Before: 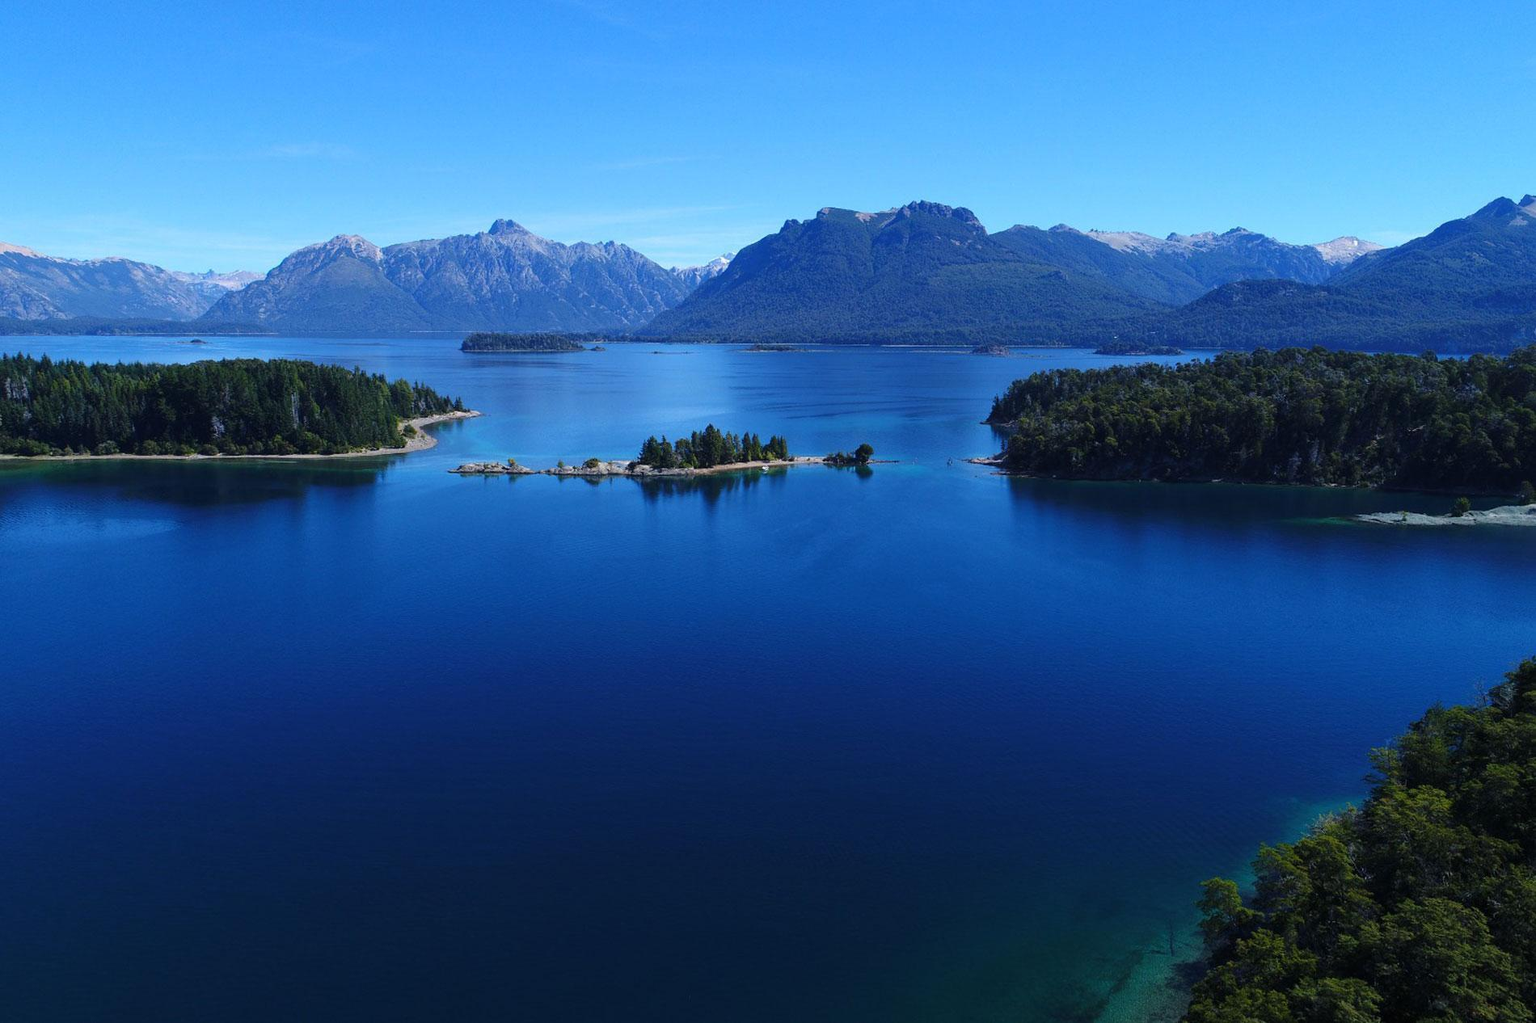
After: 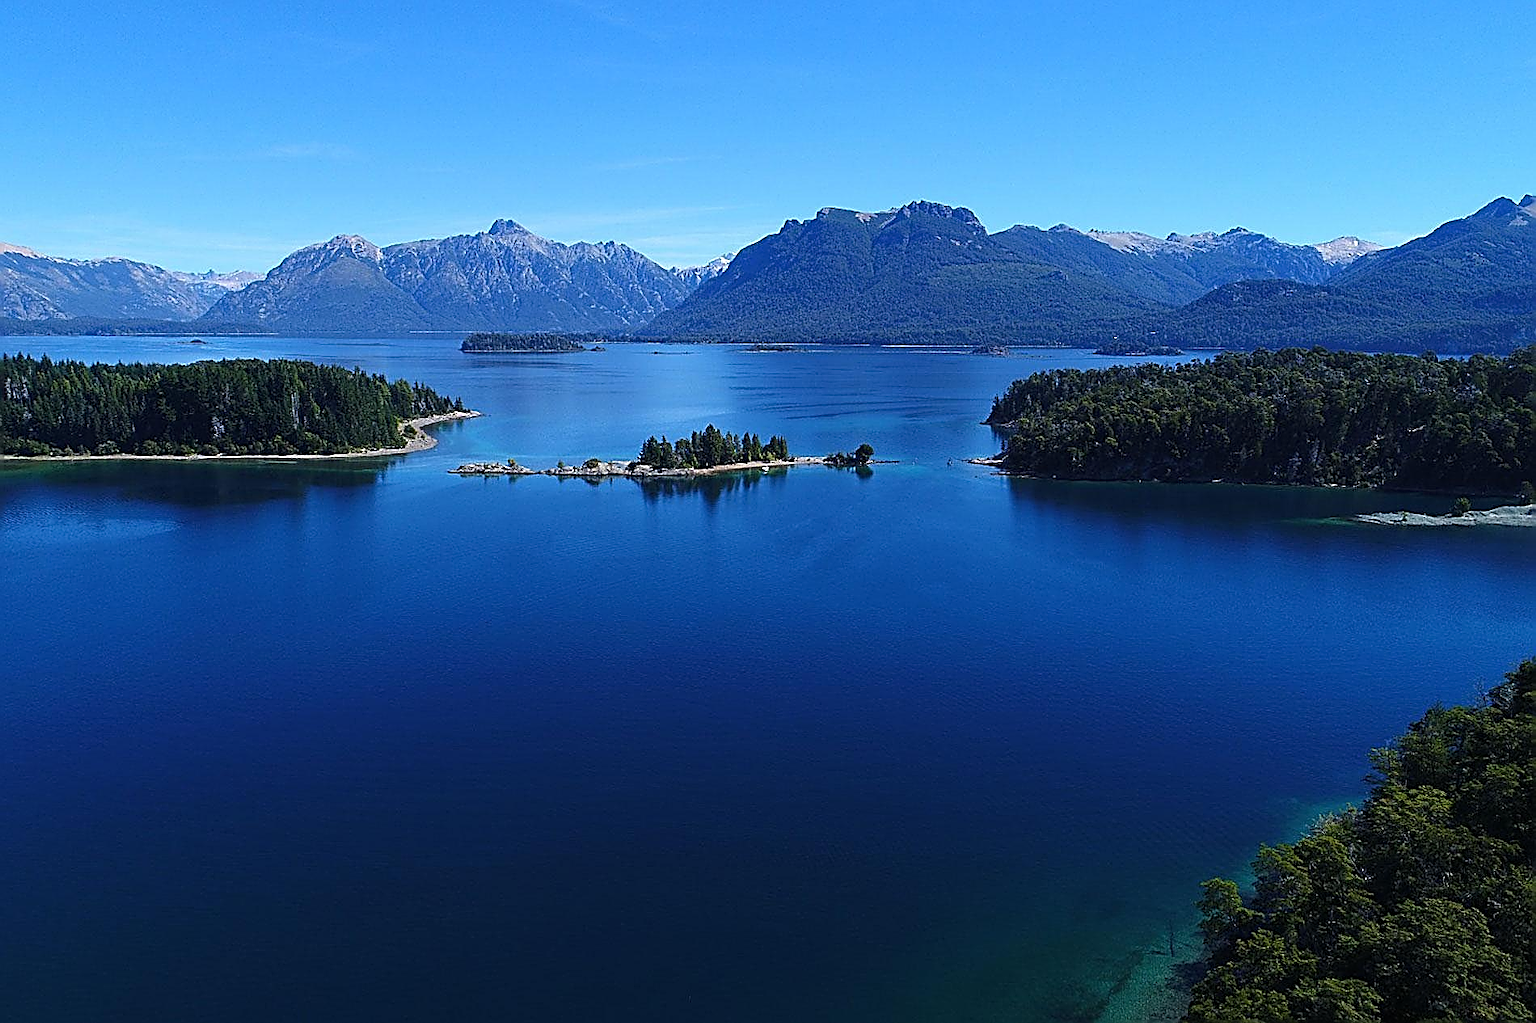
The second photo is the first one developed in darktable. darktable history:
sharpen: amount 1.845
